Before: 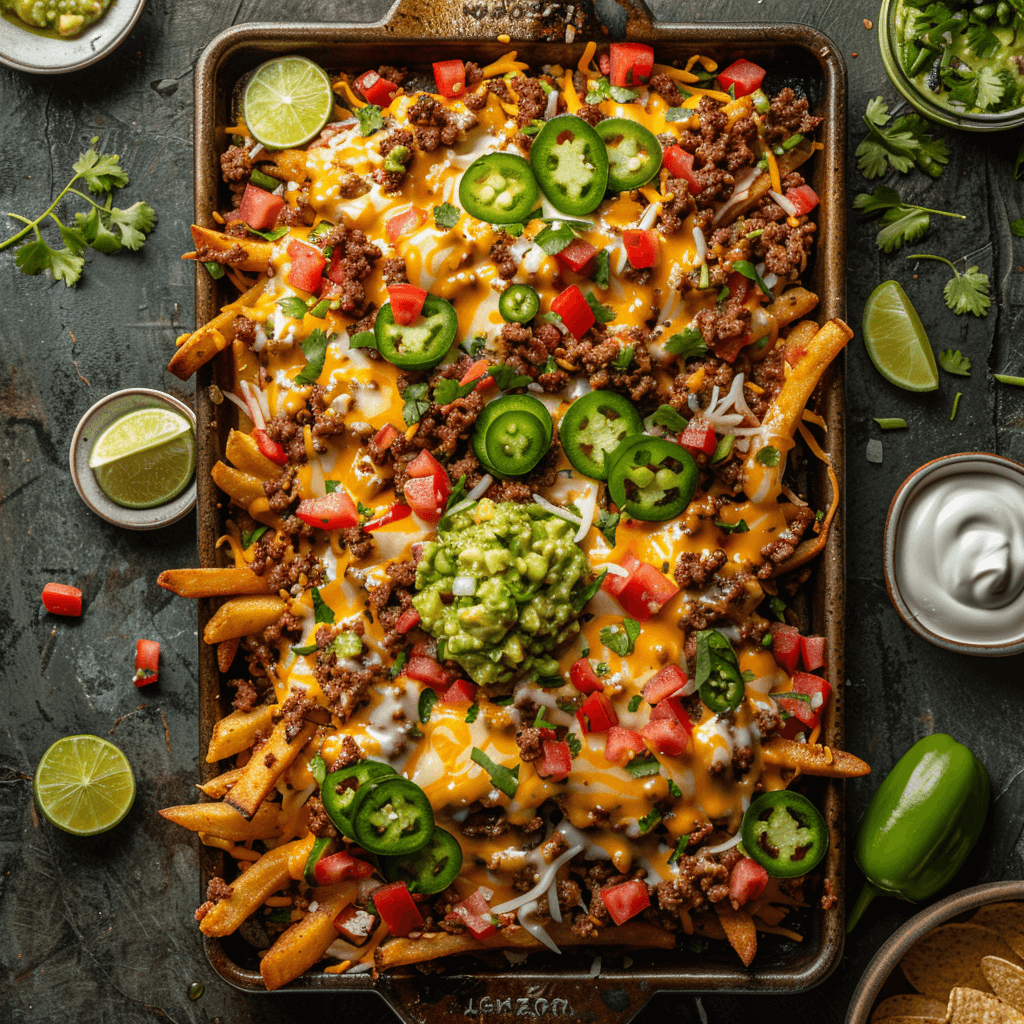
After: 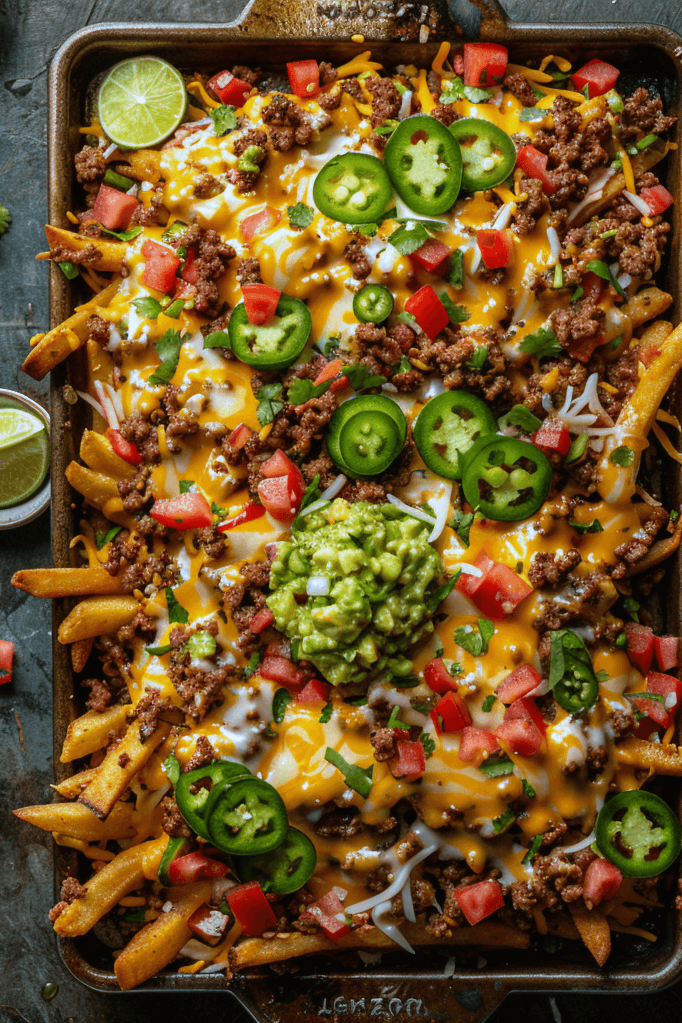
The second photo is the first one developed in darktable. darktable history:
crop and rotate: left 14.292%, right 19.041%
white balance: red 0.926, green 1.003, blue 1.133
velvia: on, module defaults
contrast equalizer: y [[0.5 ×4, 0.483, 0.43], [0.5 ×6], [0.5 ×6], [0 ×6], [0 ×6]]
